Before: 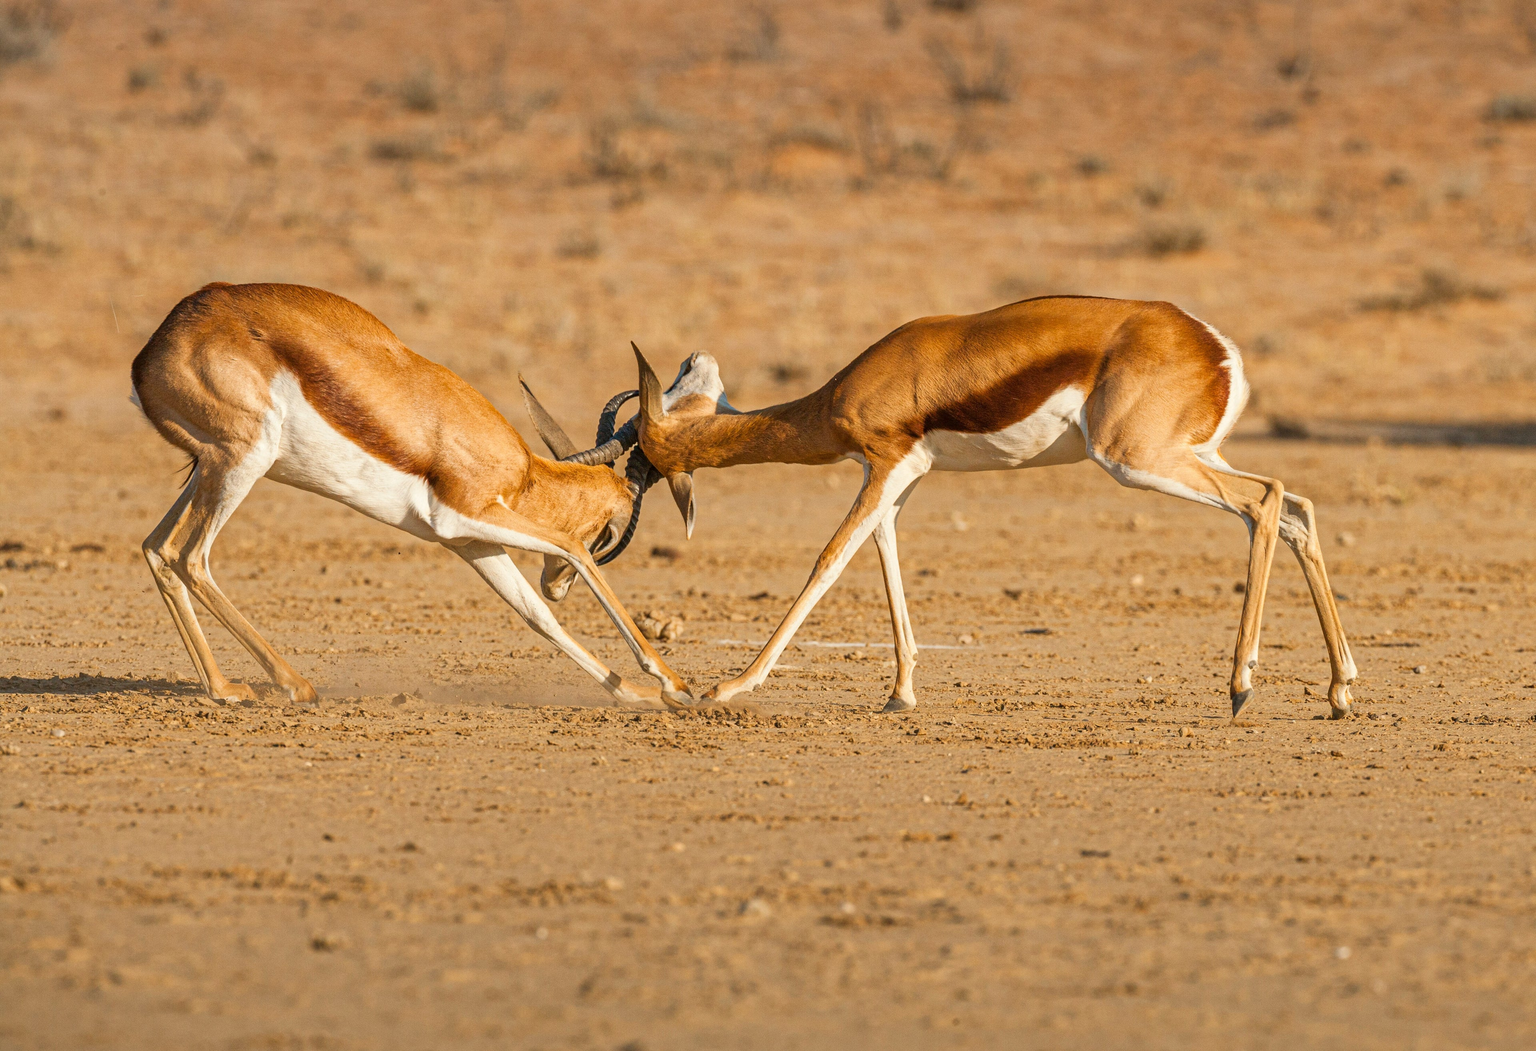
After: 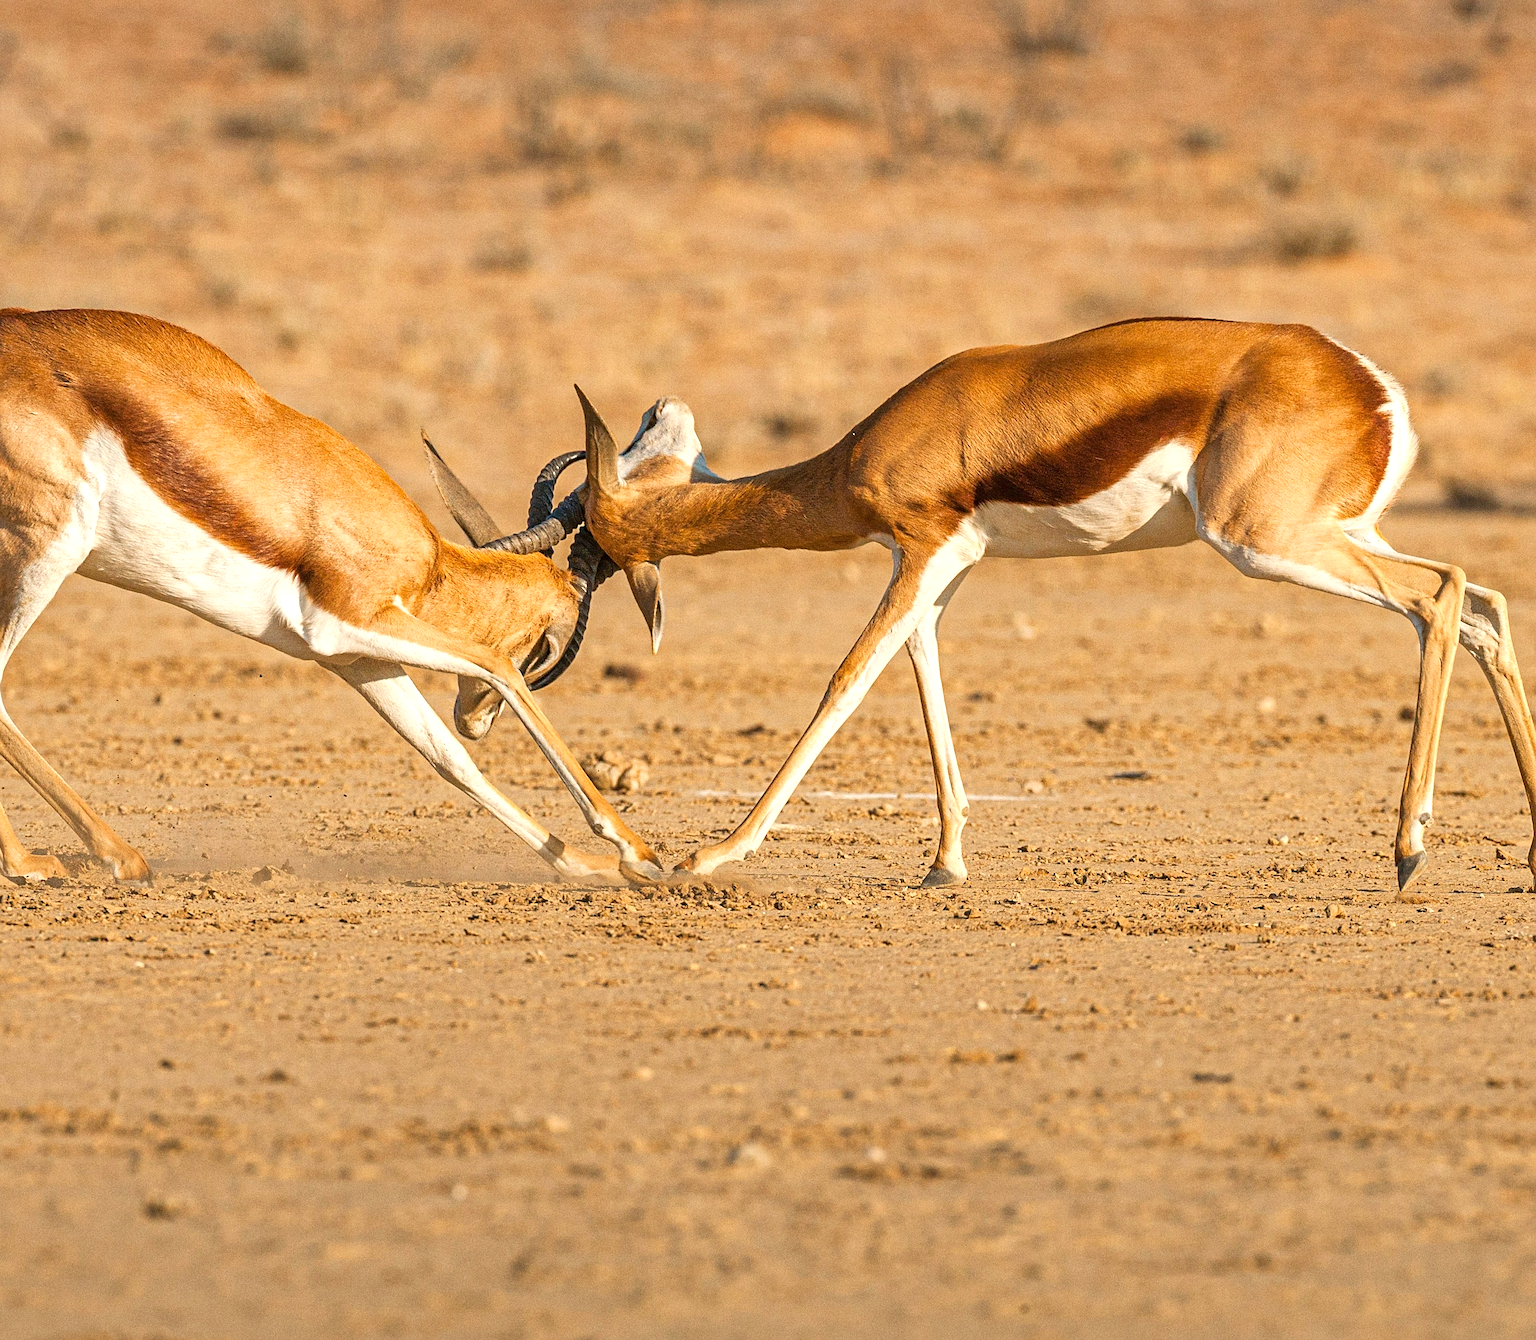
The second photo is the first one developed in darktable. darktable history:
exposure: exposure 0.367 EV, compensate highlight preservation false
crop and rotate: left 13.15%, top 5.251%, right 12.609%
grain: coarseness 0.09 ISO
sharpen: on, module defaults
rotate and perspective: rotation -0.45°, automatic cropping original format, crop left 0.008, crop right 0.992, crop top 0.012, crop bottom 0.988
